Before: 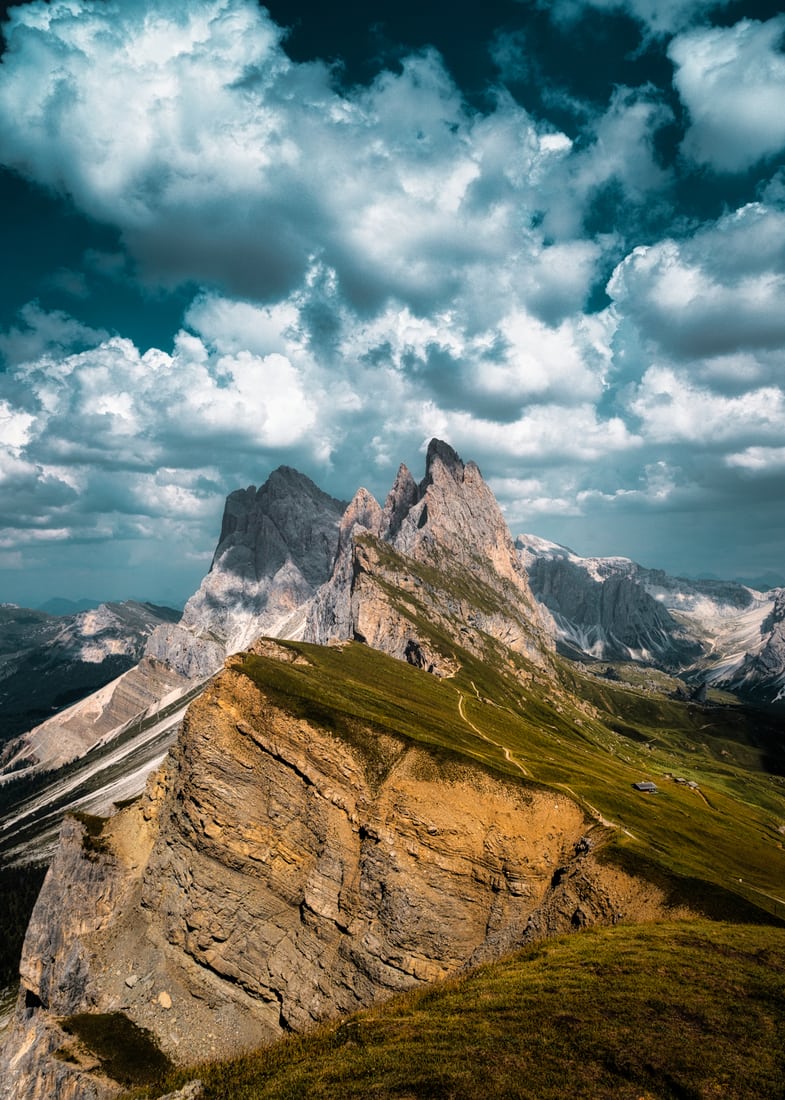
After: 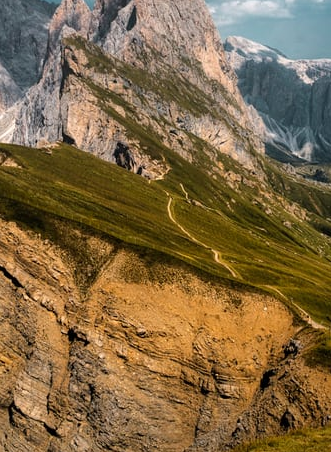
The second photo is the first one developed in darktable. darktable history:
crop: left 37.115%, top 45.321%, right 20.703%, bottom 13.566%
